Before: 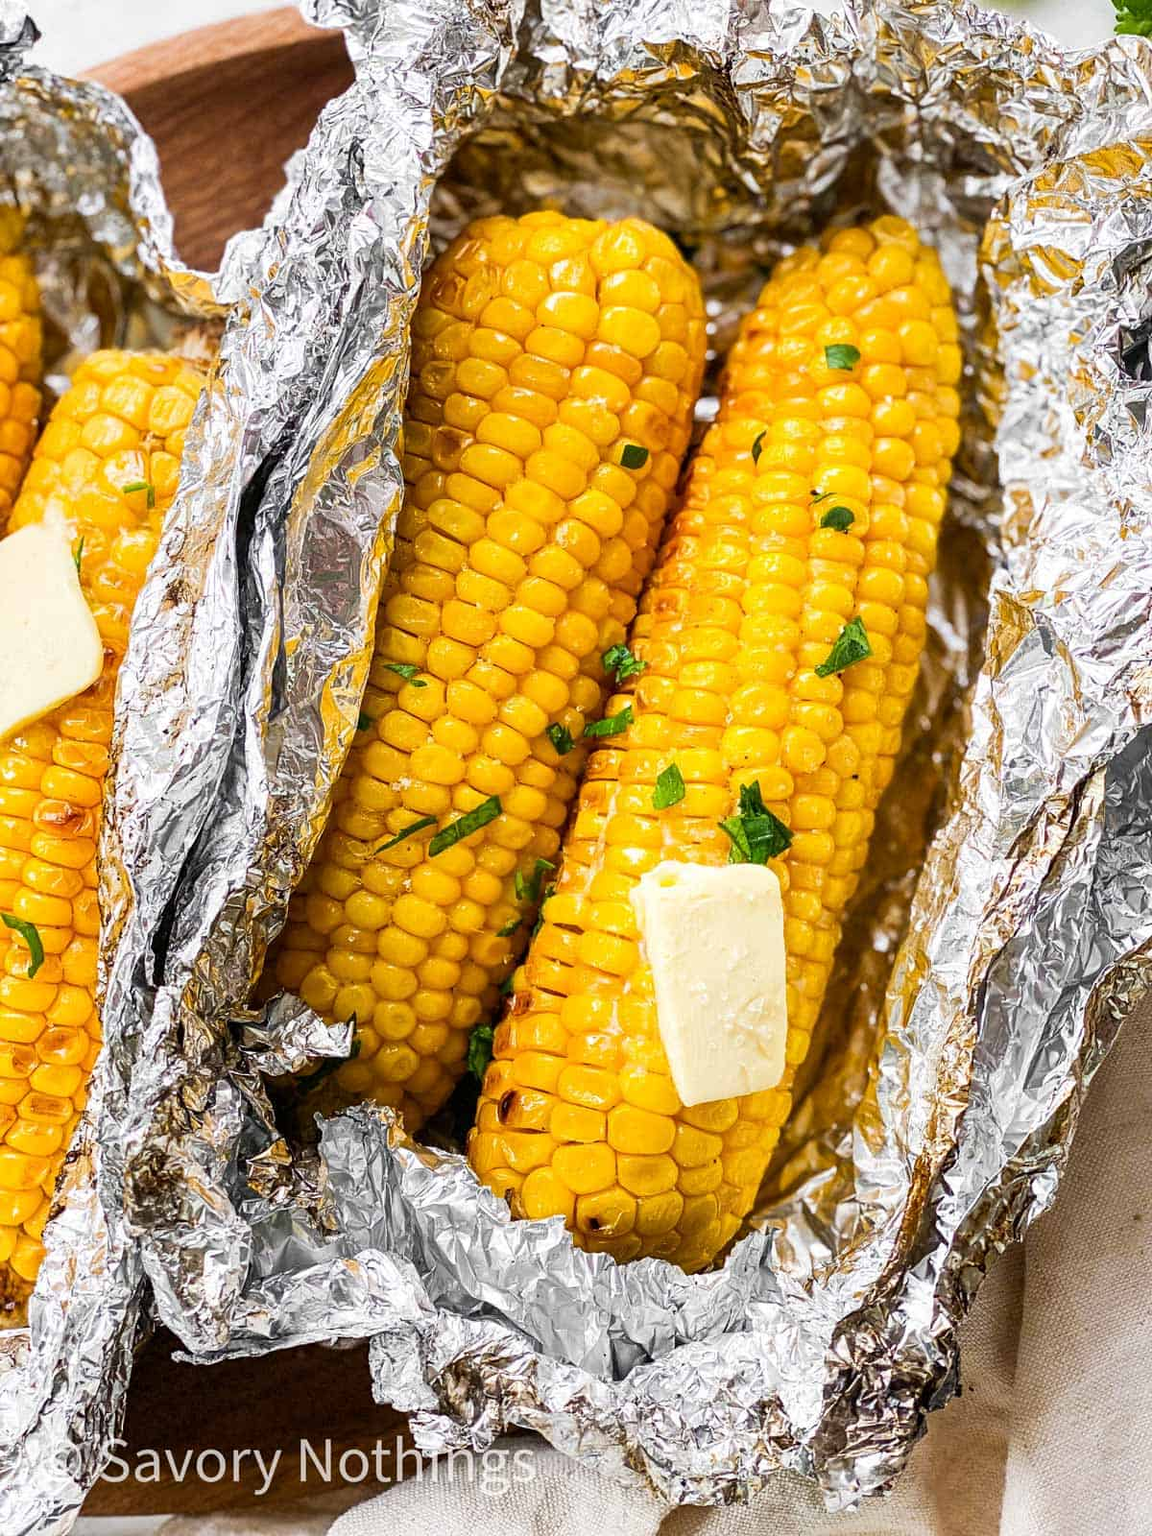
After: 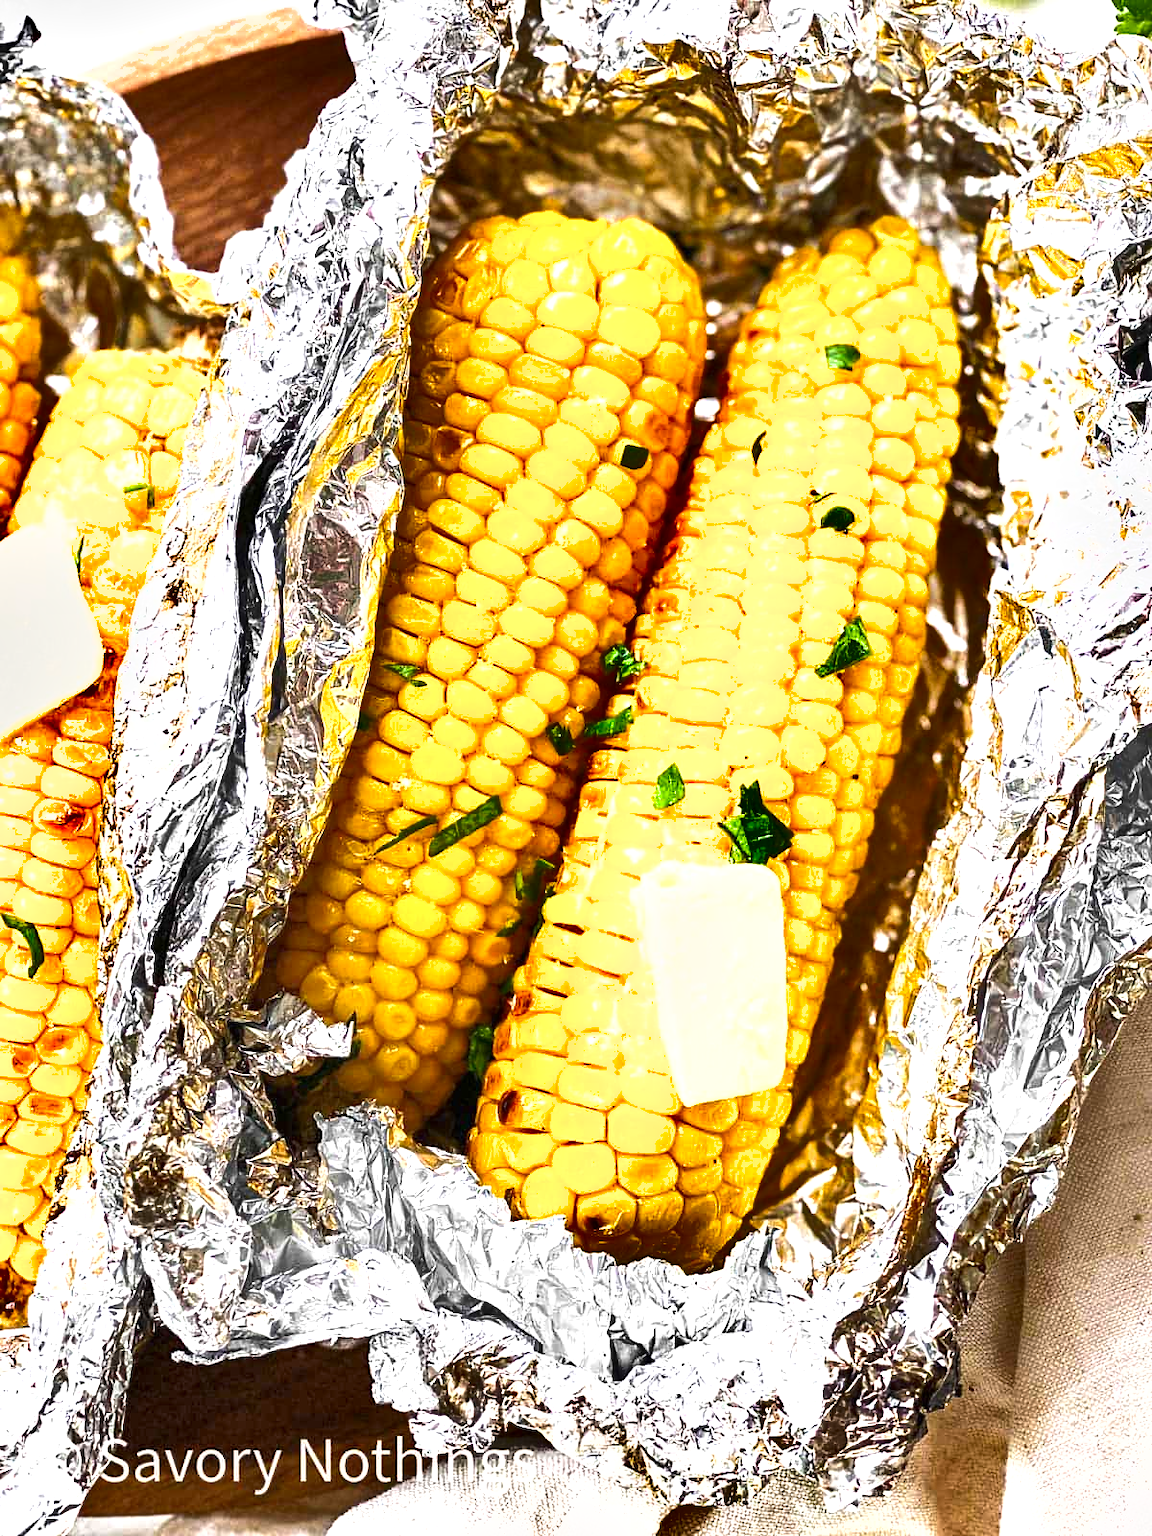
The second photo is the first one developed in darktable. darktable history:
exposure: black level correction 0, exposure 1 EV, compensate exposure bias true, compensate highlight preservation false
shadows and highlights: soften with gaussian
